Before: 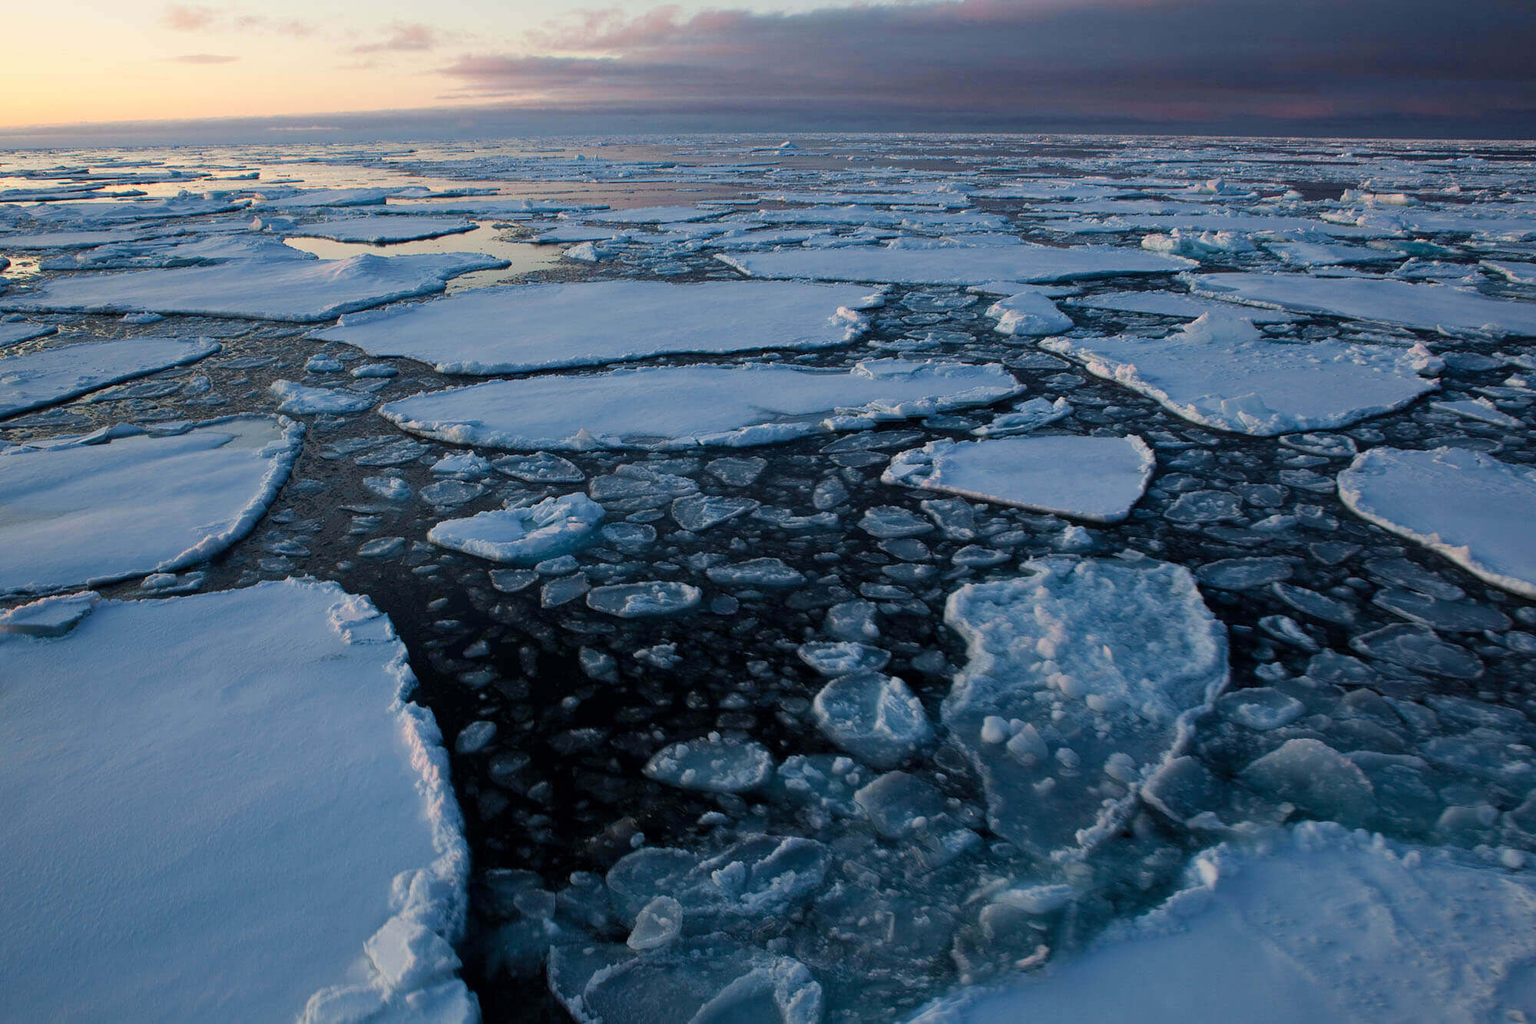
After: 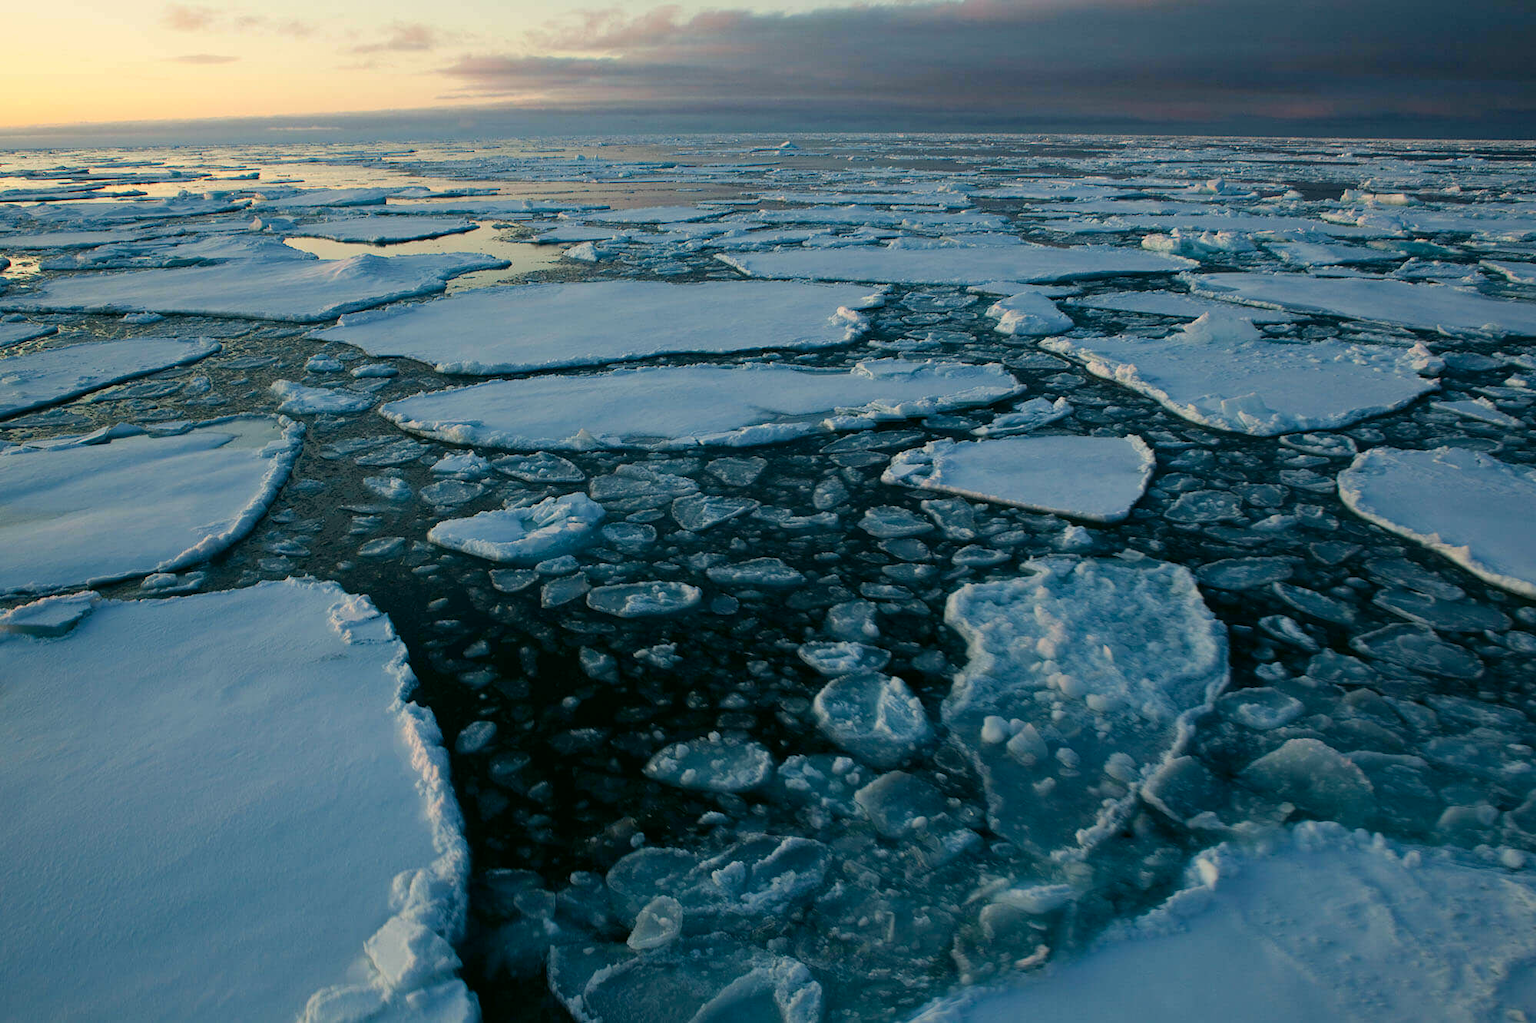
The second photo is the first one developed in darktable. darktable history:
color correction: highlights a* -0.483, highlights b* 9.23, shadows a* -9.2, shadows b* 1.35
